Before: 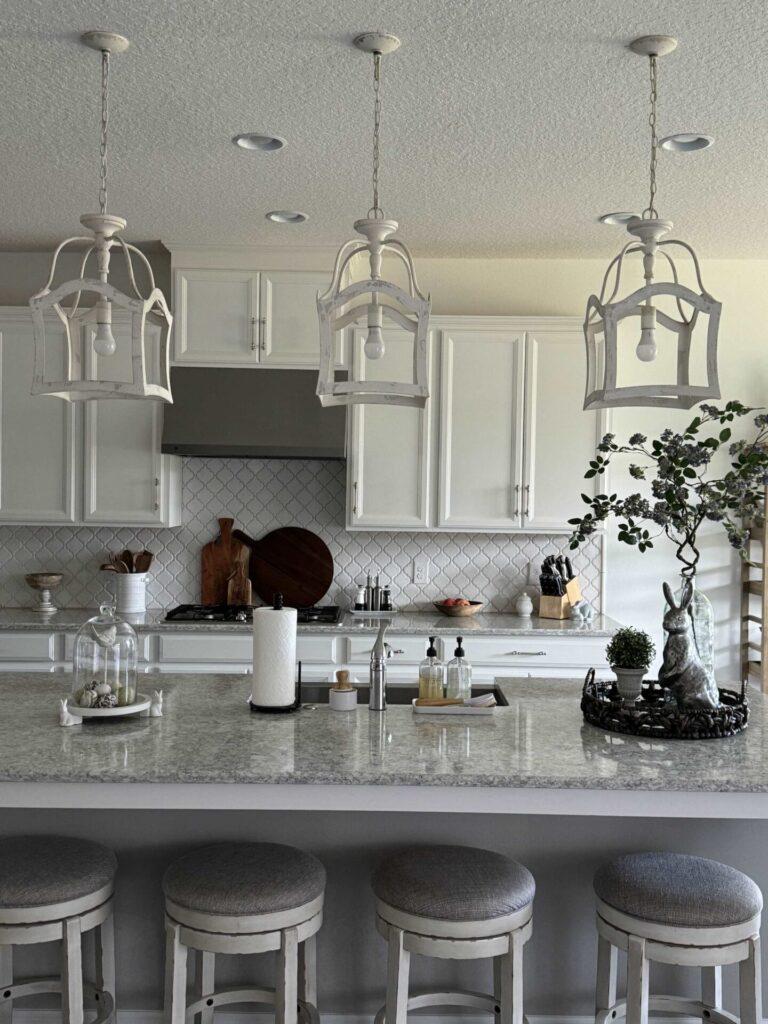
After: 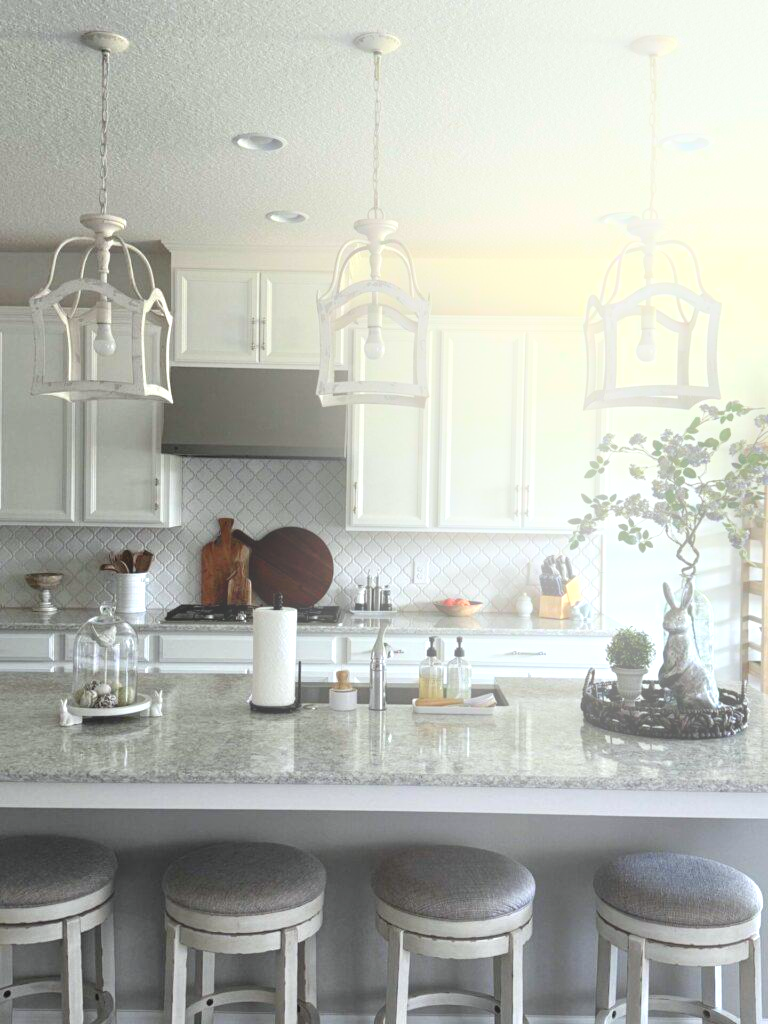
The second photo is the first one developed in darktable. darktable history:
exposure: black level correction 0, exposure 0.6 EV, compensate exposure bias true, compensate highlight preservation false
bloom: on, module defaults
white balance: red 0.978, blue 0.999
